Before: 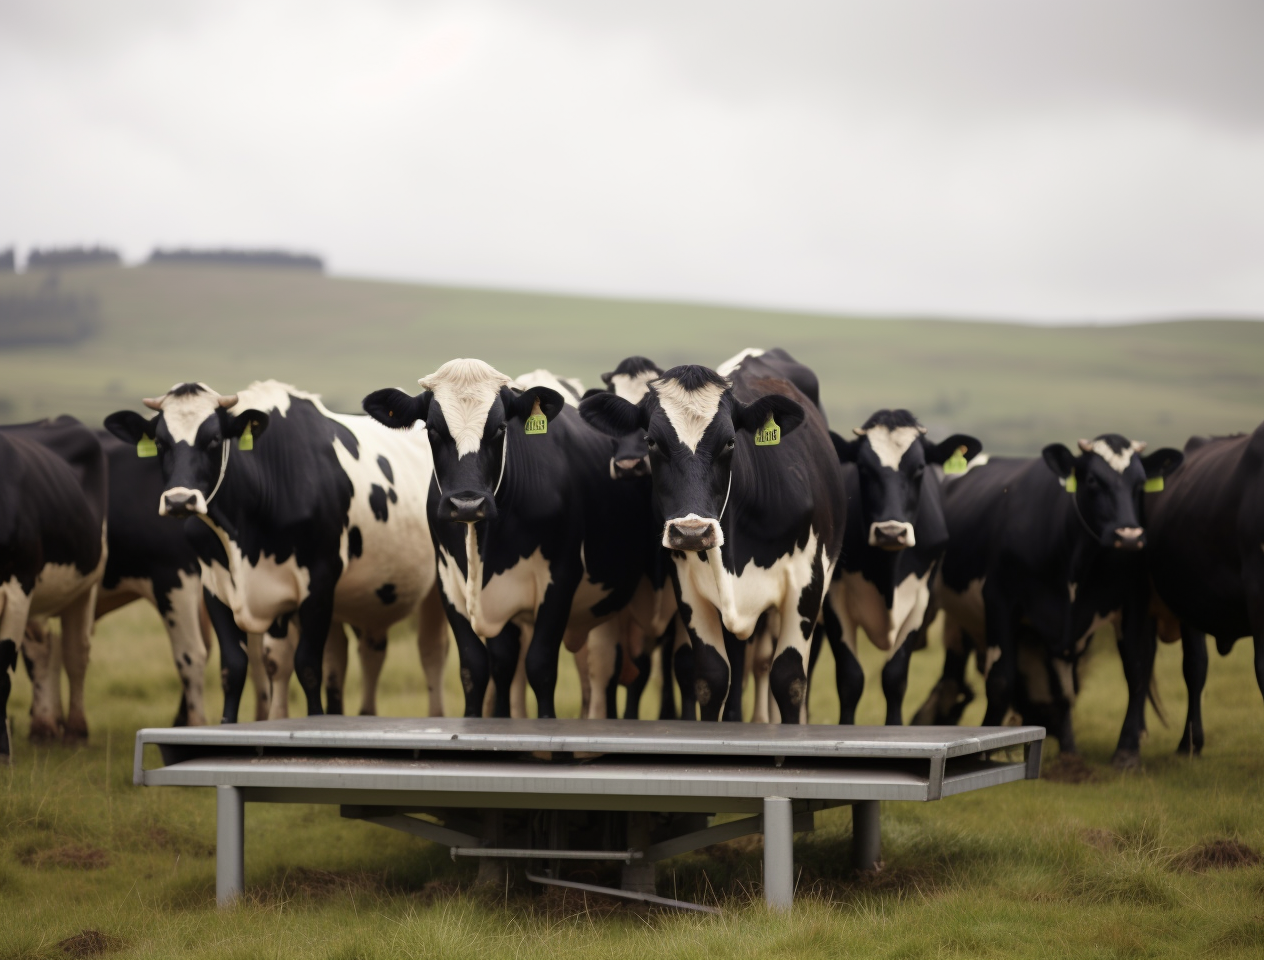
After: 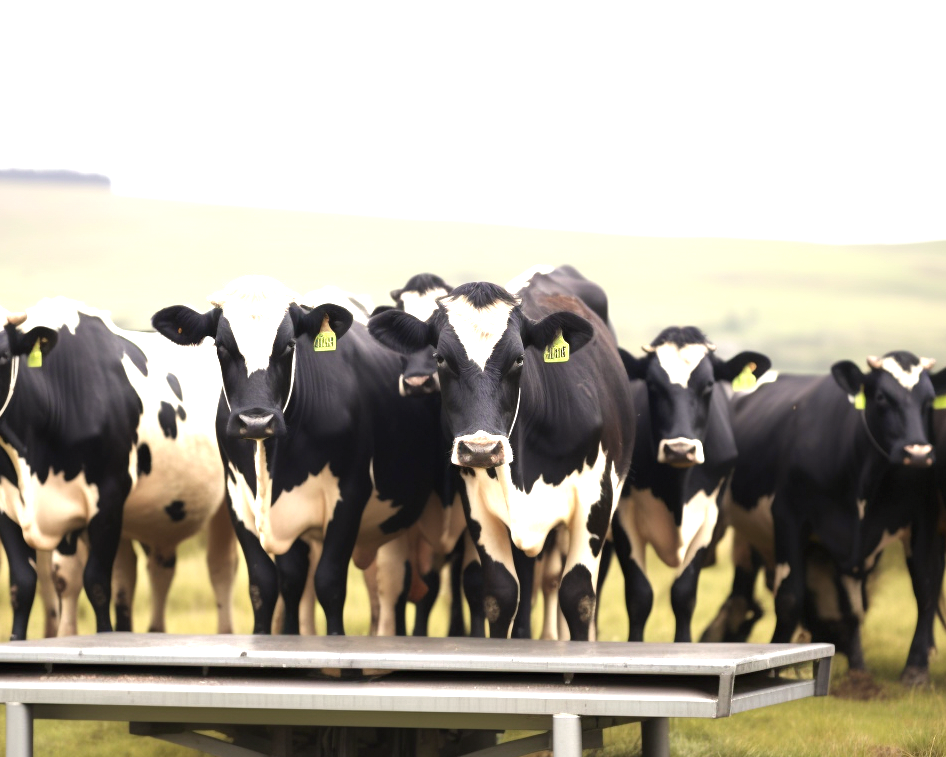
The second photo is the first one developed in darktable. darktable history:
exposure: exposure 1.5 EV, compensate highlight preservation false
crop: left 16.768%, top 8.653%, right 8.362%, bottom 12.485%
